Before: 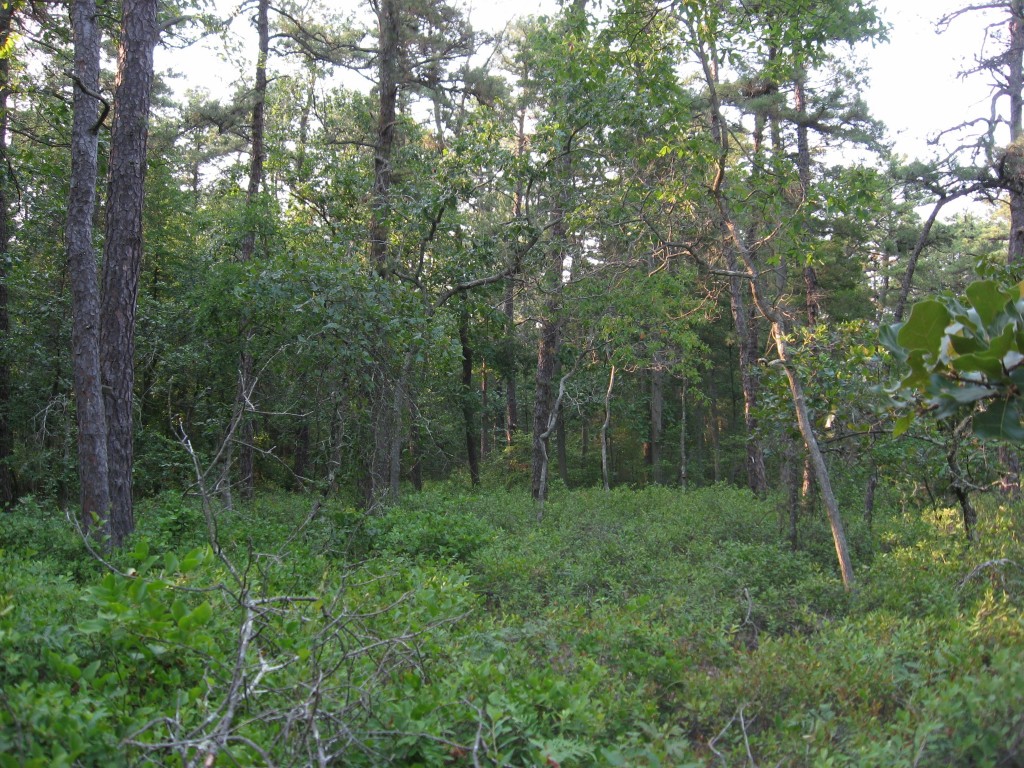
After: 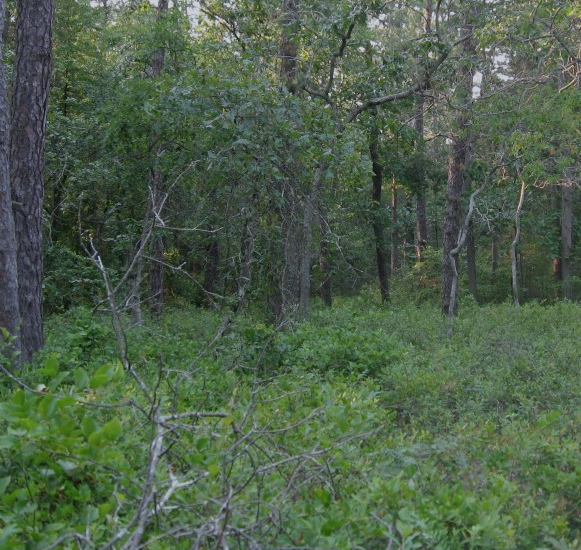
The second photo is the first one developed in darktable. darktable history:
color correction: highlights a* -0.081, highlights b* -5.77, shadows a* -0.125, shadows b* -0.095
crop: left 8.832%, top 23.974%, right 34.361%, bottom 4.309%
filmic rgb: black relative exposure -12.94 EV, white relative exposure 4.02 EV, threshold 3.06 EV, target white luminance 85.026%, hardness 6.3, latitude 42.34%, contrast 0.862, shadows ↔ highlights balance 8.65%, preserve chrominance no, color science v5 (2021), enable highlight reconstruction true
